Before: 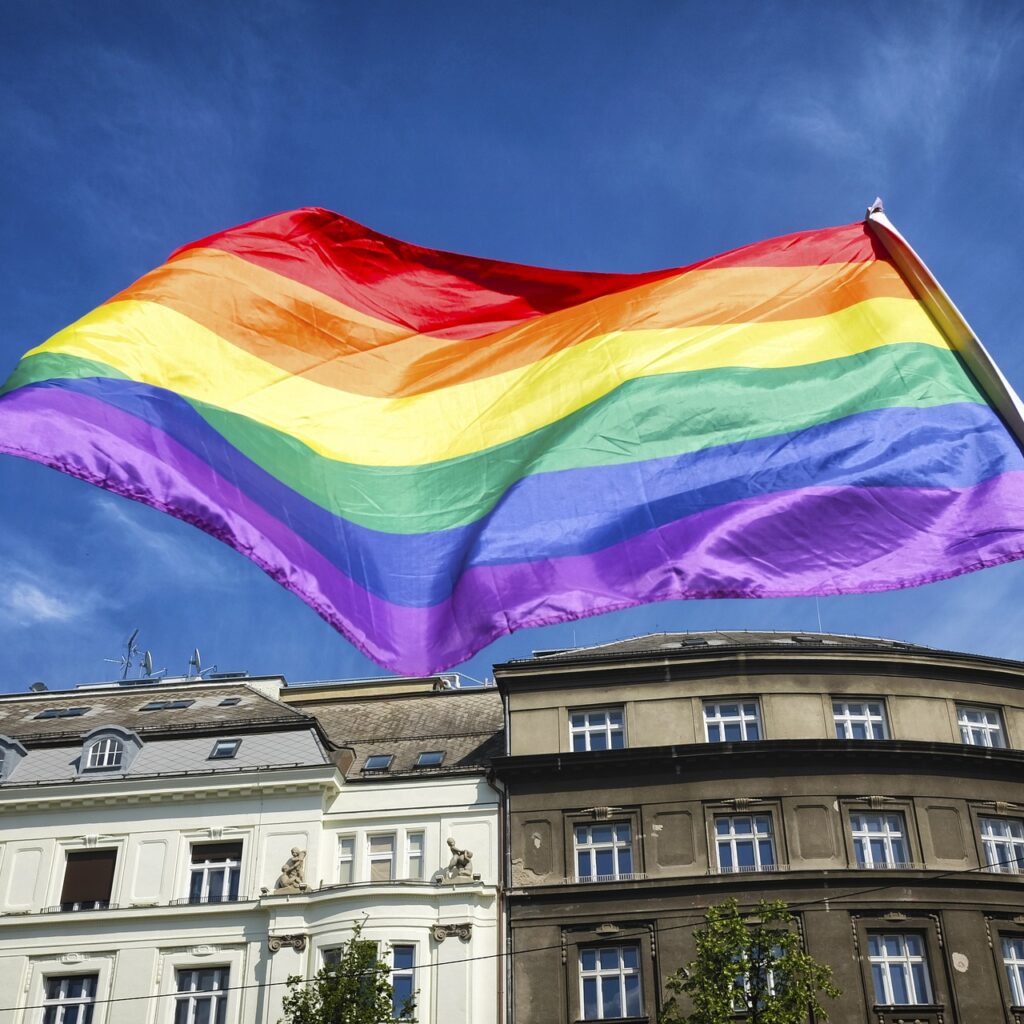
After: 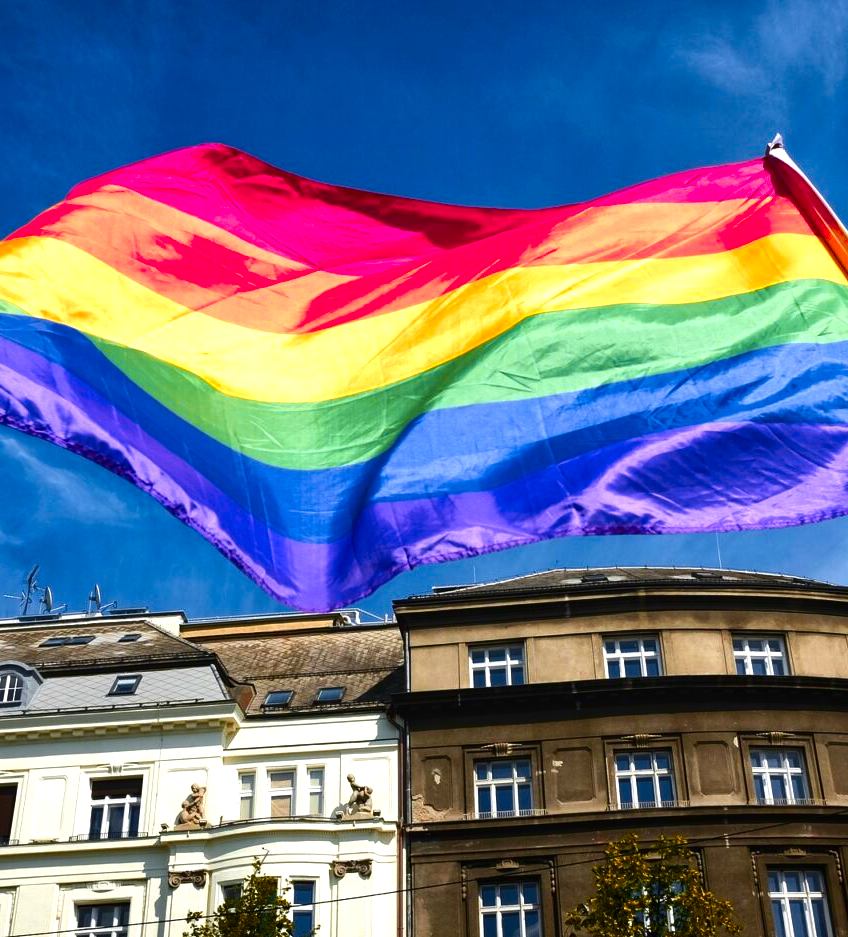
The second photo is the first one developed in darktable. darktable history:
crop: left 9.807%, top 6.259%, right 7.334%, bottom 2.177%
contrast brightness saturation: contrast 0.1, brightness -0.26, saturation 0.14
exposure: black level correction 0, exposure 0.5 EV, compensate highlight preservation false
color zones: curves: ch1 [(0.24, 0.634) (0.75, 0.5)]; ch2 [(0.253, 0.437) (0.745, 0.491)], mix 102.12%
